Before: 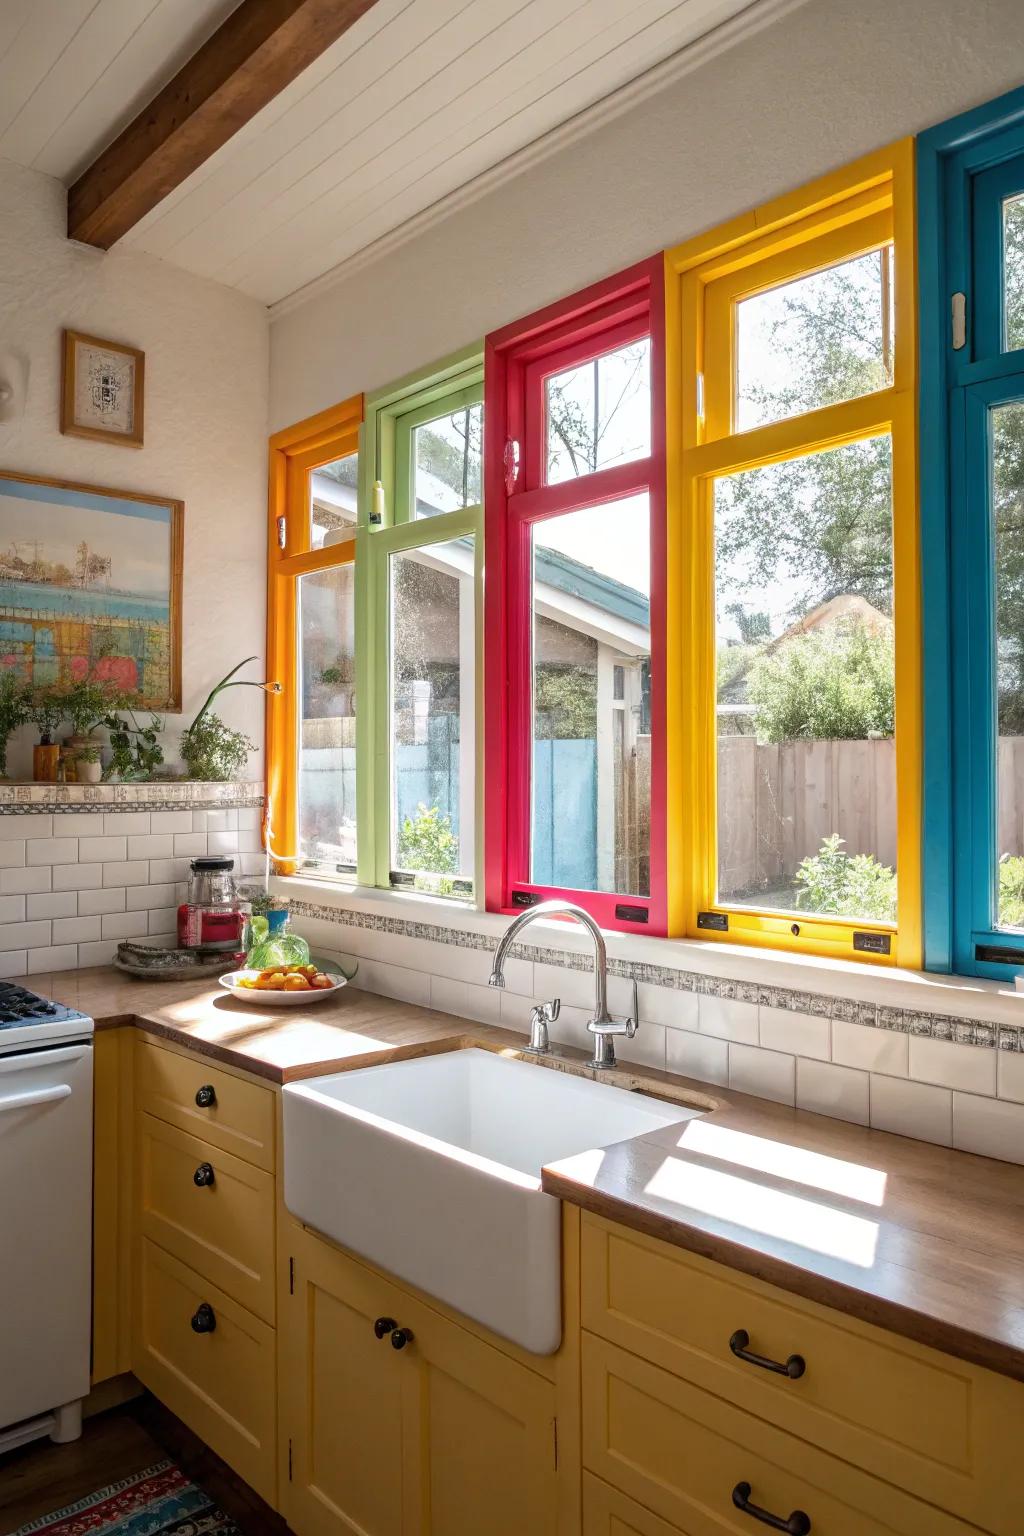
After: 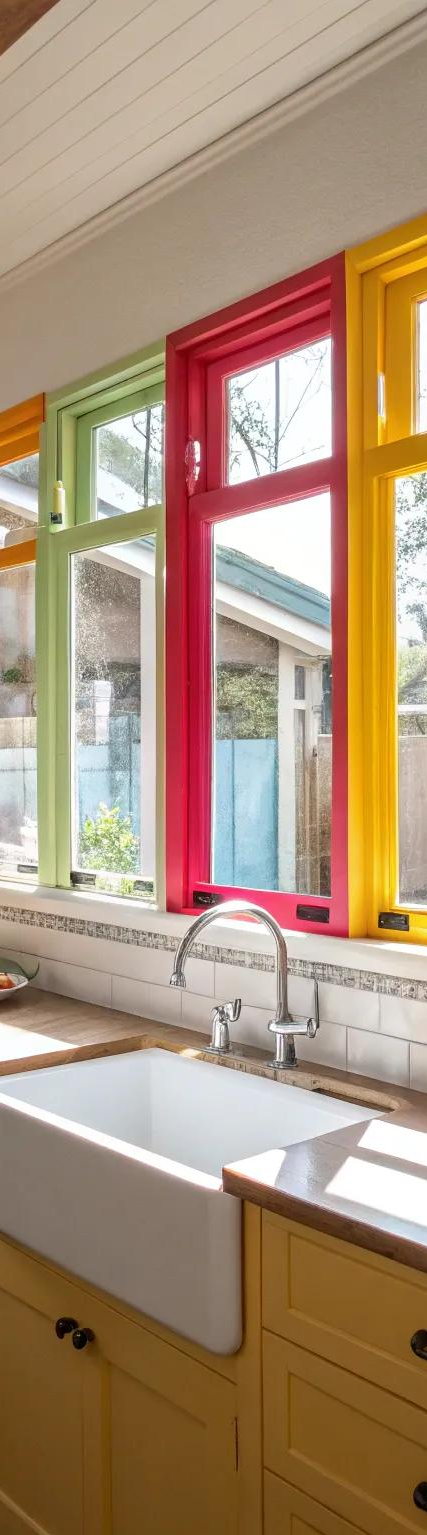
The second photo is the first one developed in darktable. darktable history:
crop: left 31.173%, right 27.031%
